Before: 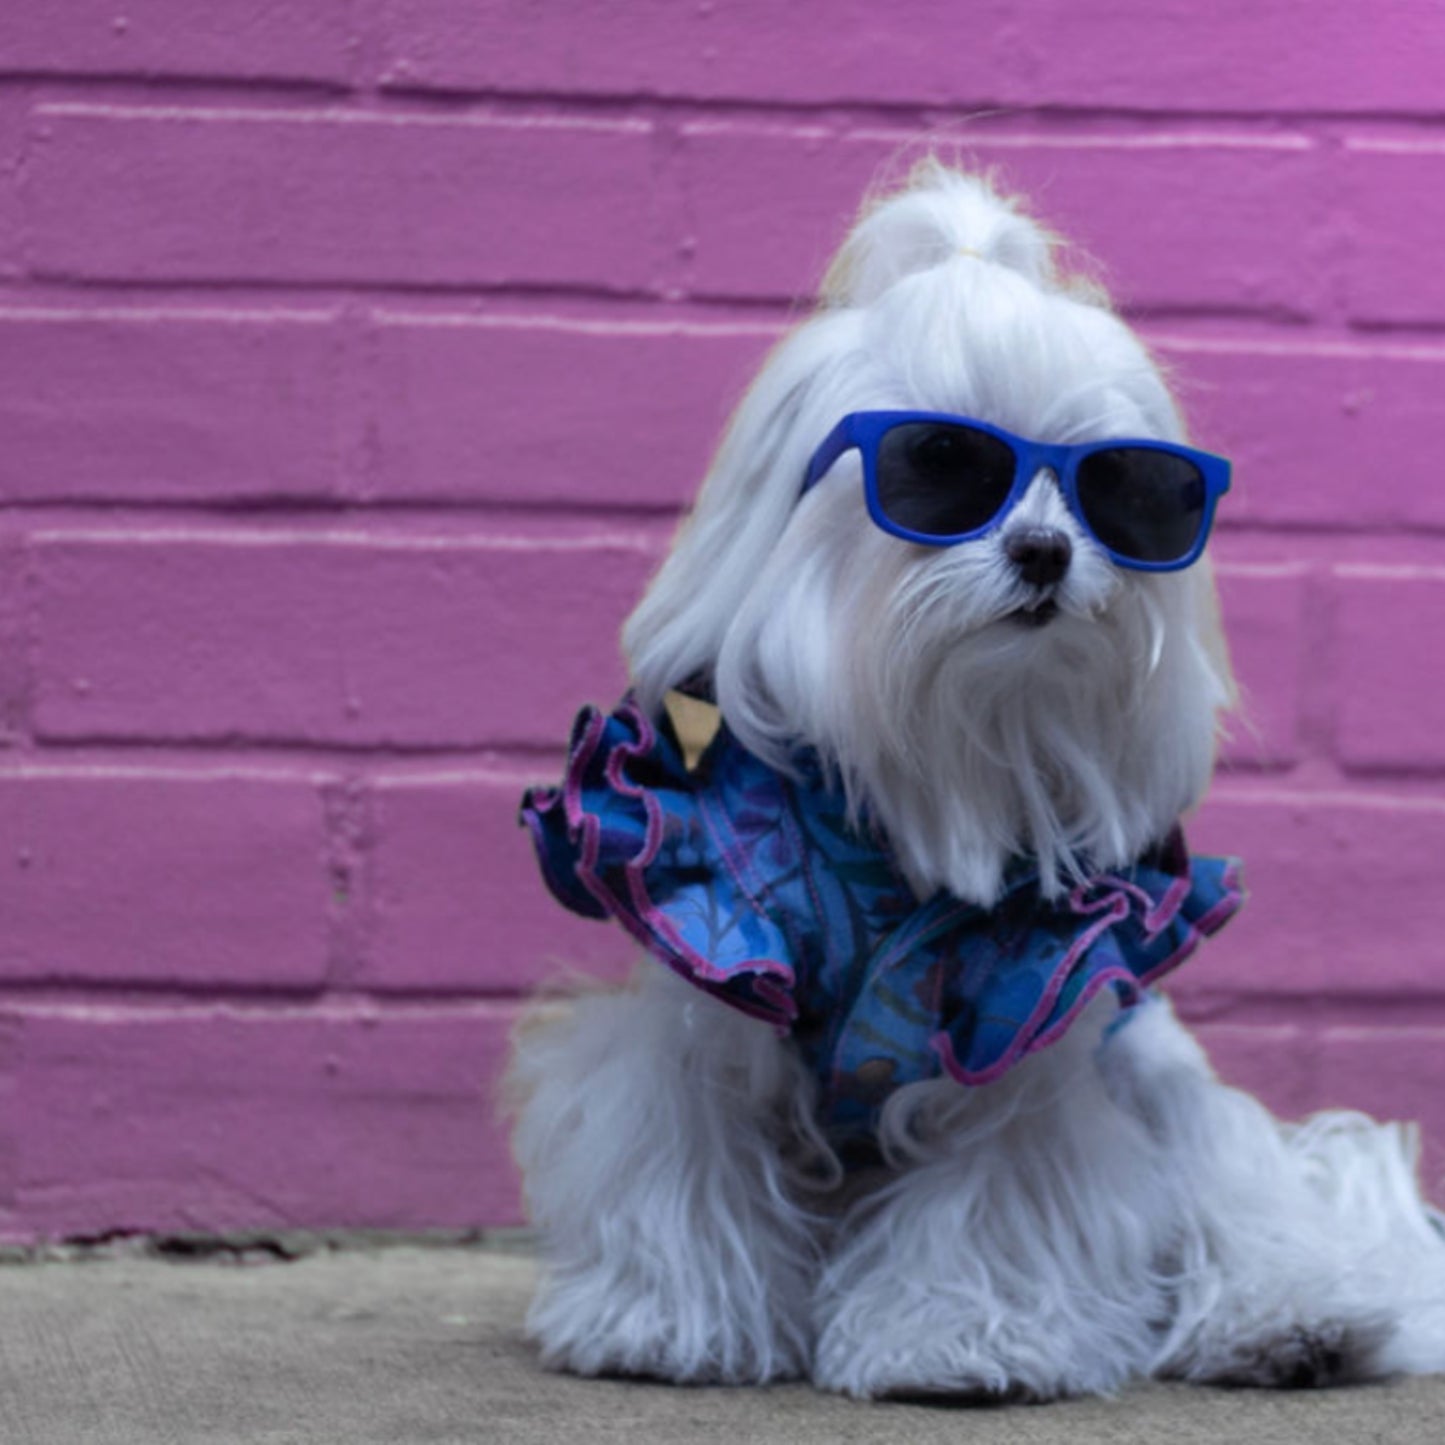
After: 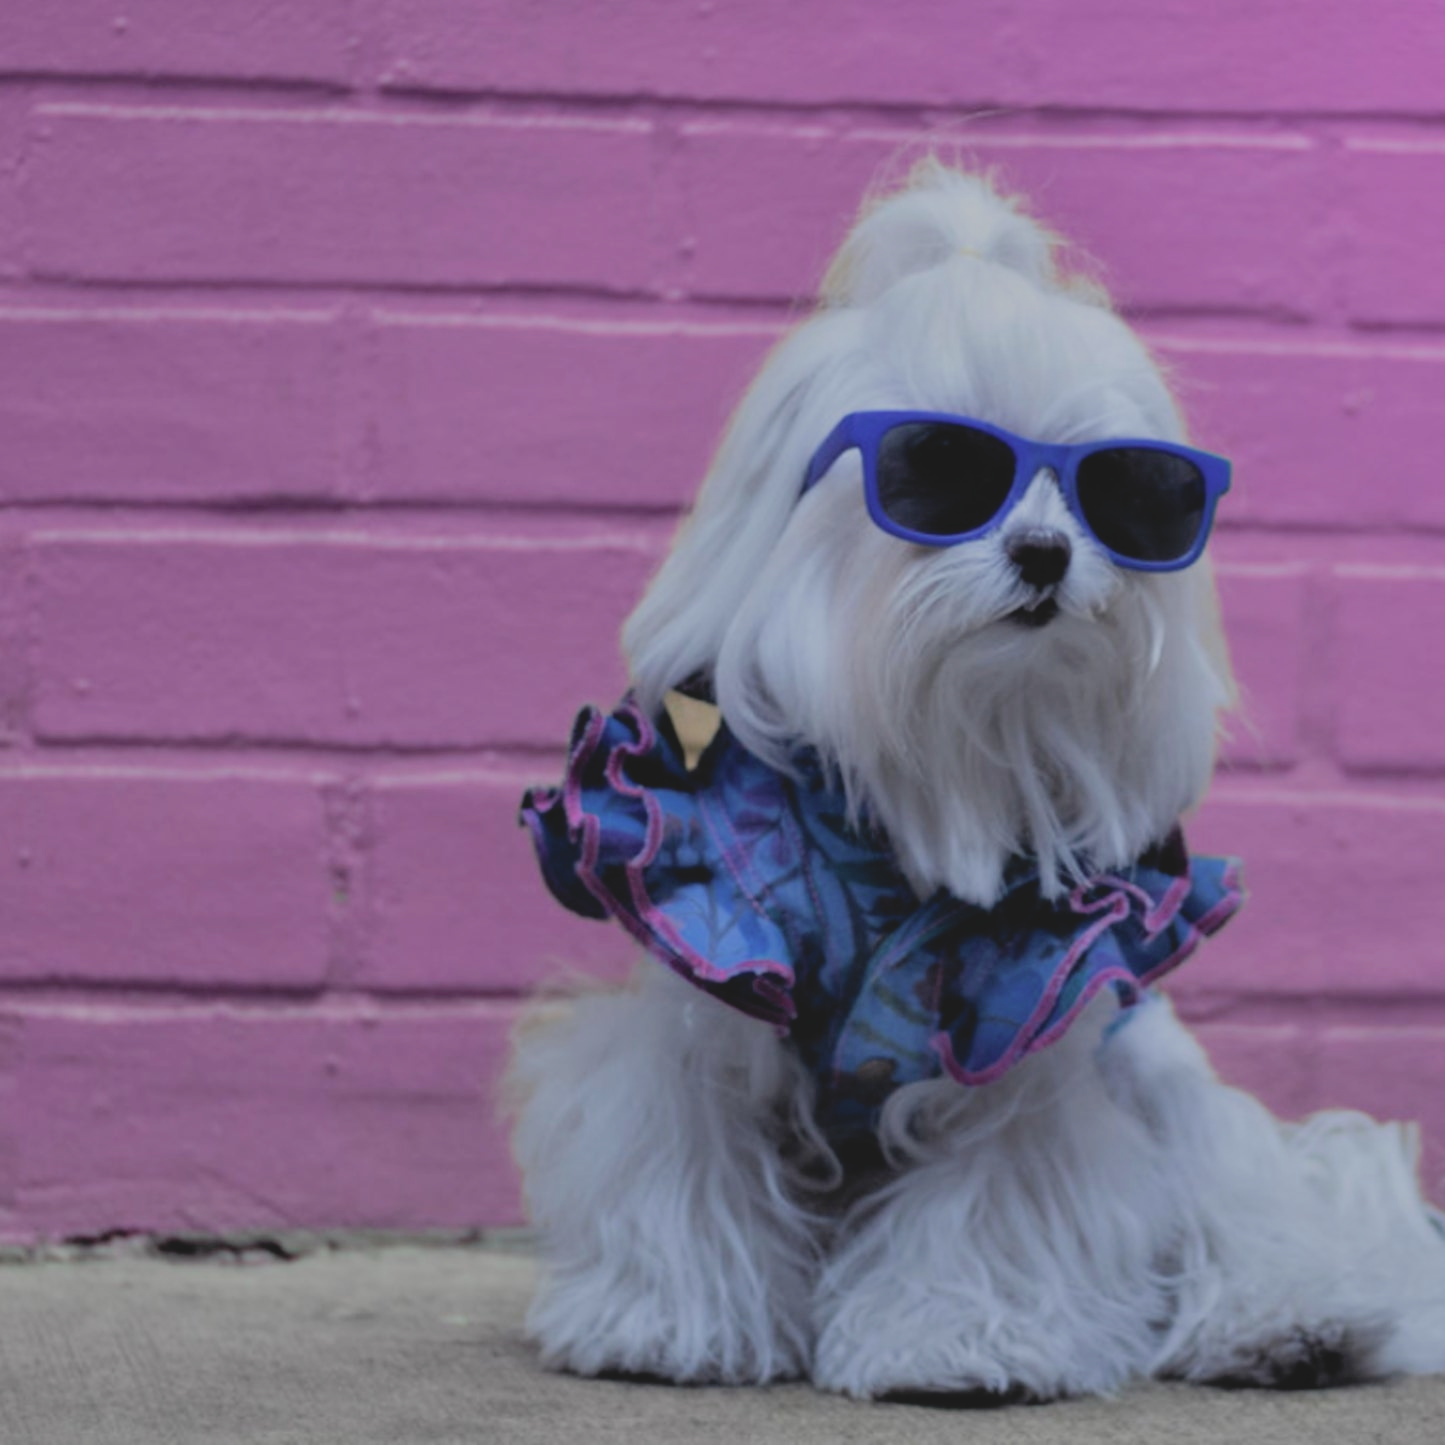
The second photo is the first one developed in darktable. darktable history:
contrast brightness saturation: contrast -0.159, brightness 0.043, saturation -0.128
filmic rgb: black relative exposure -7.35 EV, white relative exposure 5.09 EV, hardness 3.2, color science v6 (2022)
shadows and highlights: shadows 21.01, highlights -82.25, soften with gaussian
